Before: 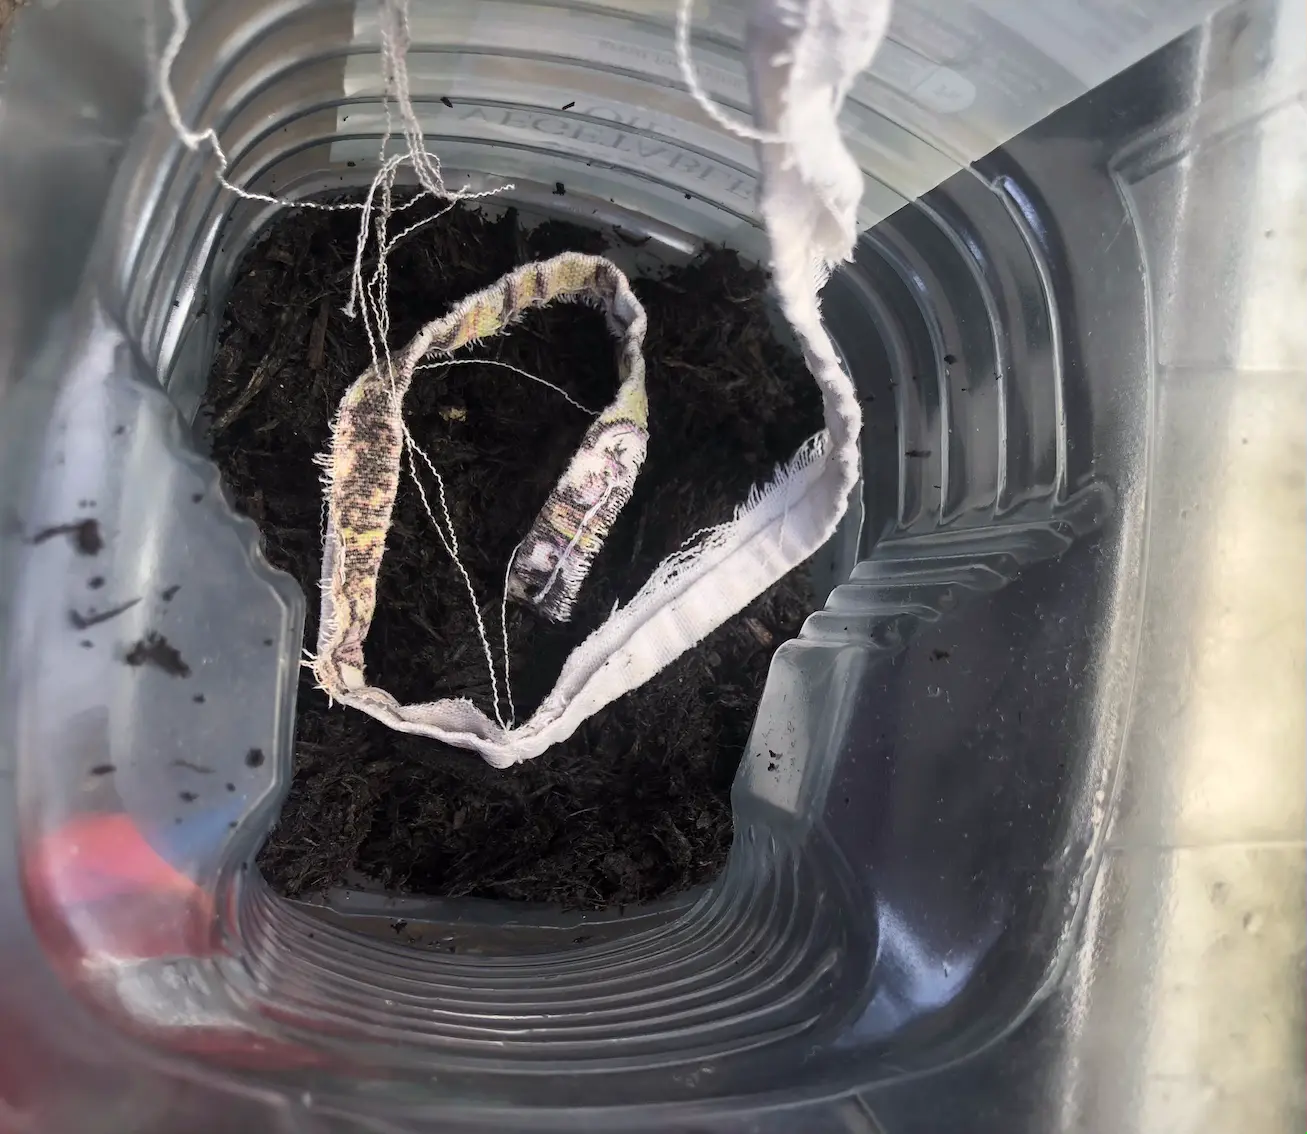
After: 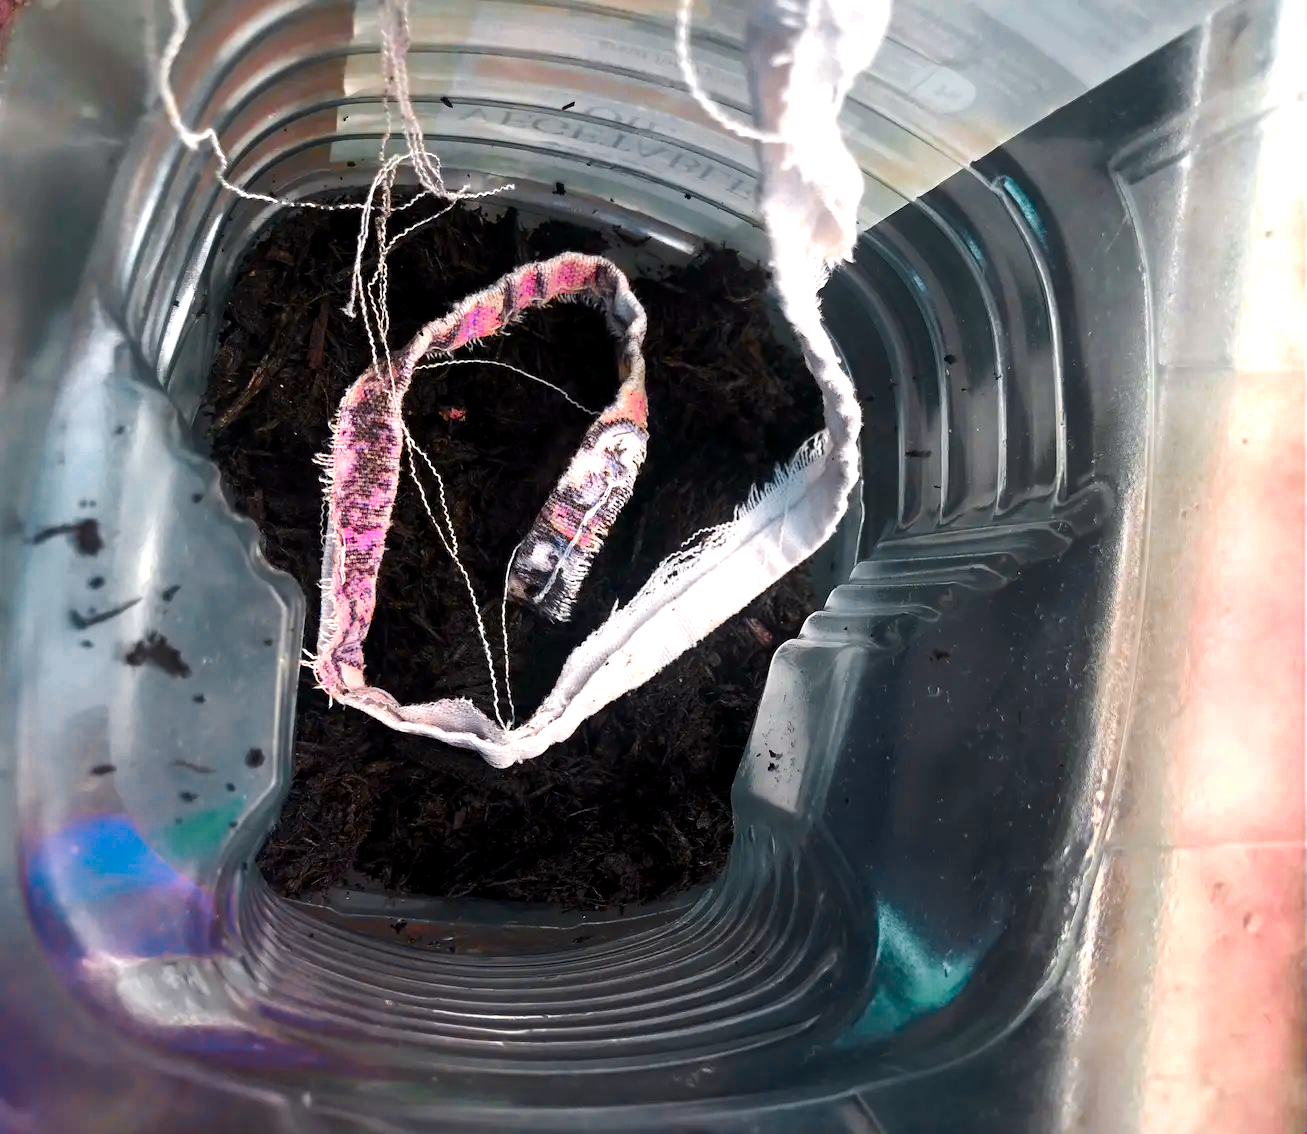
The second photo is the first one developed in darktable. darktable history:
color balance rgb: global offset › luminance -0.37%, perceptual saturation grading › highlights -17.77%, perceptual saturation grading › mid-tones 33.1%, perceptual saturation grading › shadows 50.52%, perceptual brilliance grading › highlights 20%, perceptual brilliance grading › mid-tones 20%, perceptual brilliance grading › shadows -20%, global vibrance 50%
color zones: curves: ch0 [(0.826, 0.353)]; ch1 [(0.242, 0.647) (0.889, 0.342)]; ch2 [(0.246, 0.089) (0.969, 0.068)]
